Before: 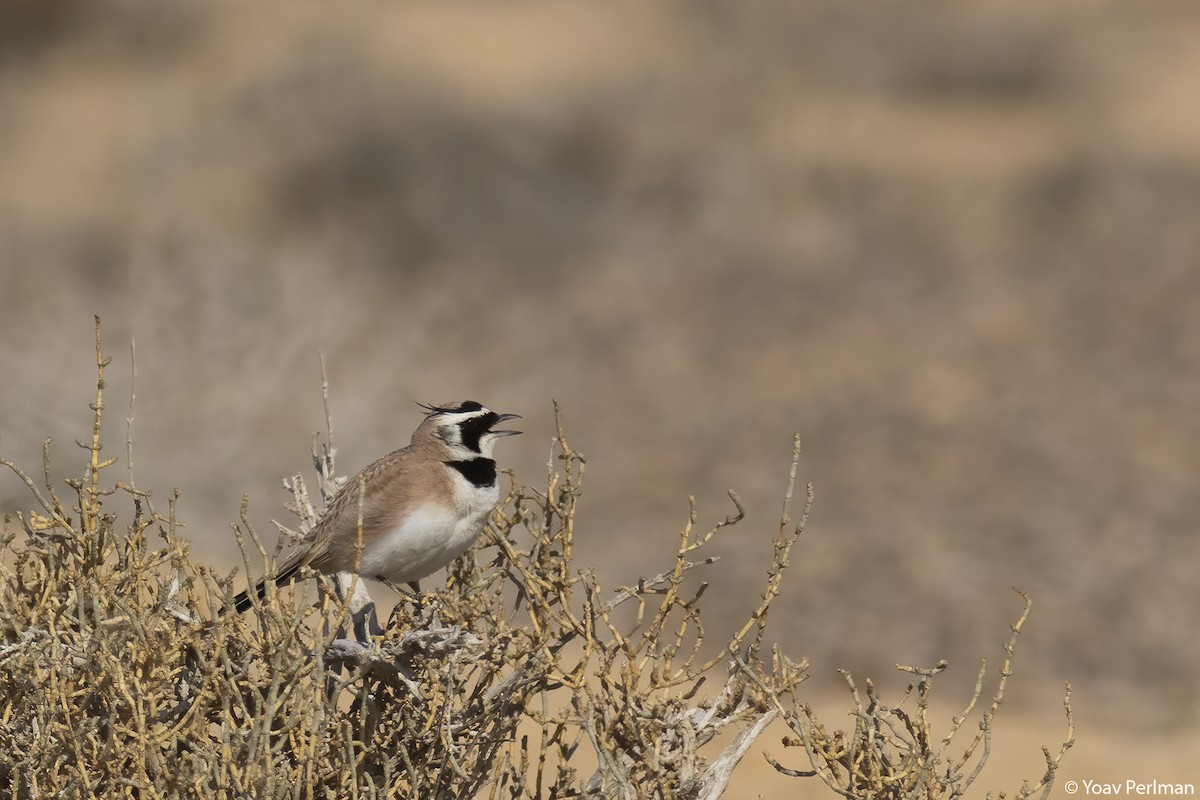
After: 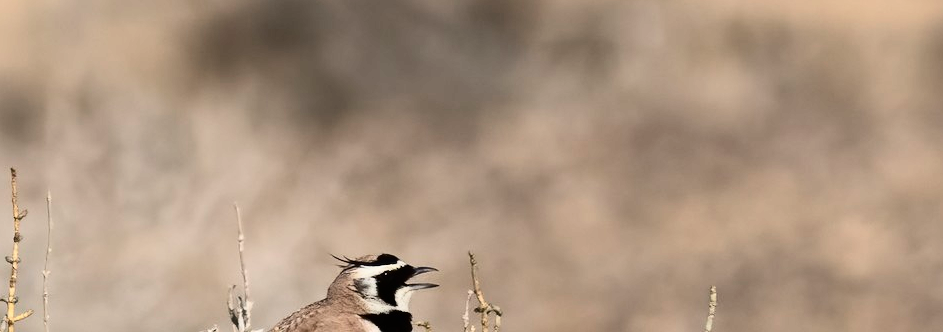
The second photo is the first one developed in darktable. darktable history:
crop: left 7.036%, top 18.398%, right 14.379%, bottom 40.043%
rgb curve: curves: ch0 [(0, 0) (0.136, 0.078) (0.262, 0.245) (0.414, 0.42) (1, 1)], compensate middle gray true, preserve colors basic power
contrast brightness saturation: contrast 0.39, brightness 0.1
